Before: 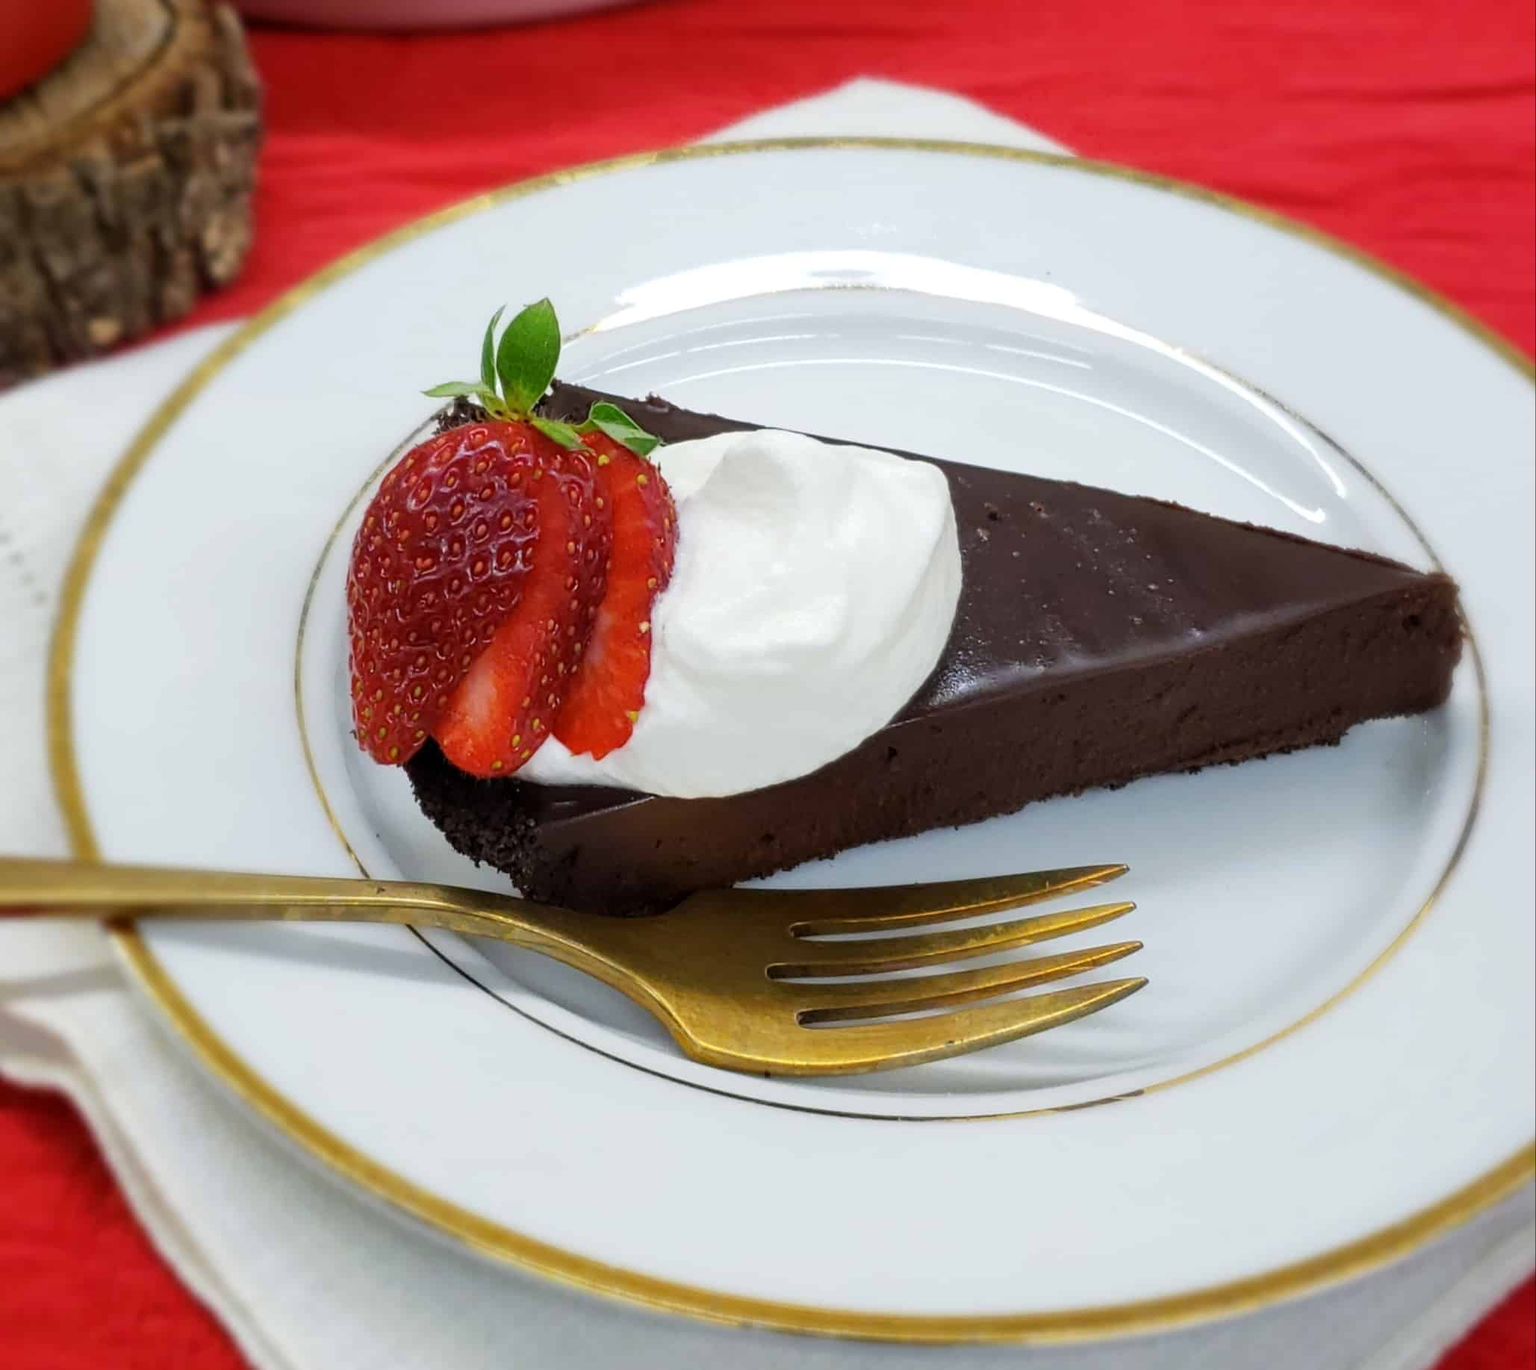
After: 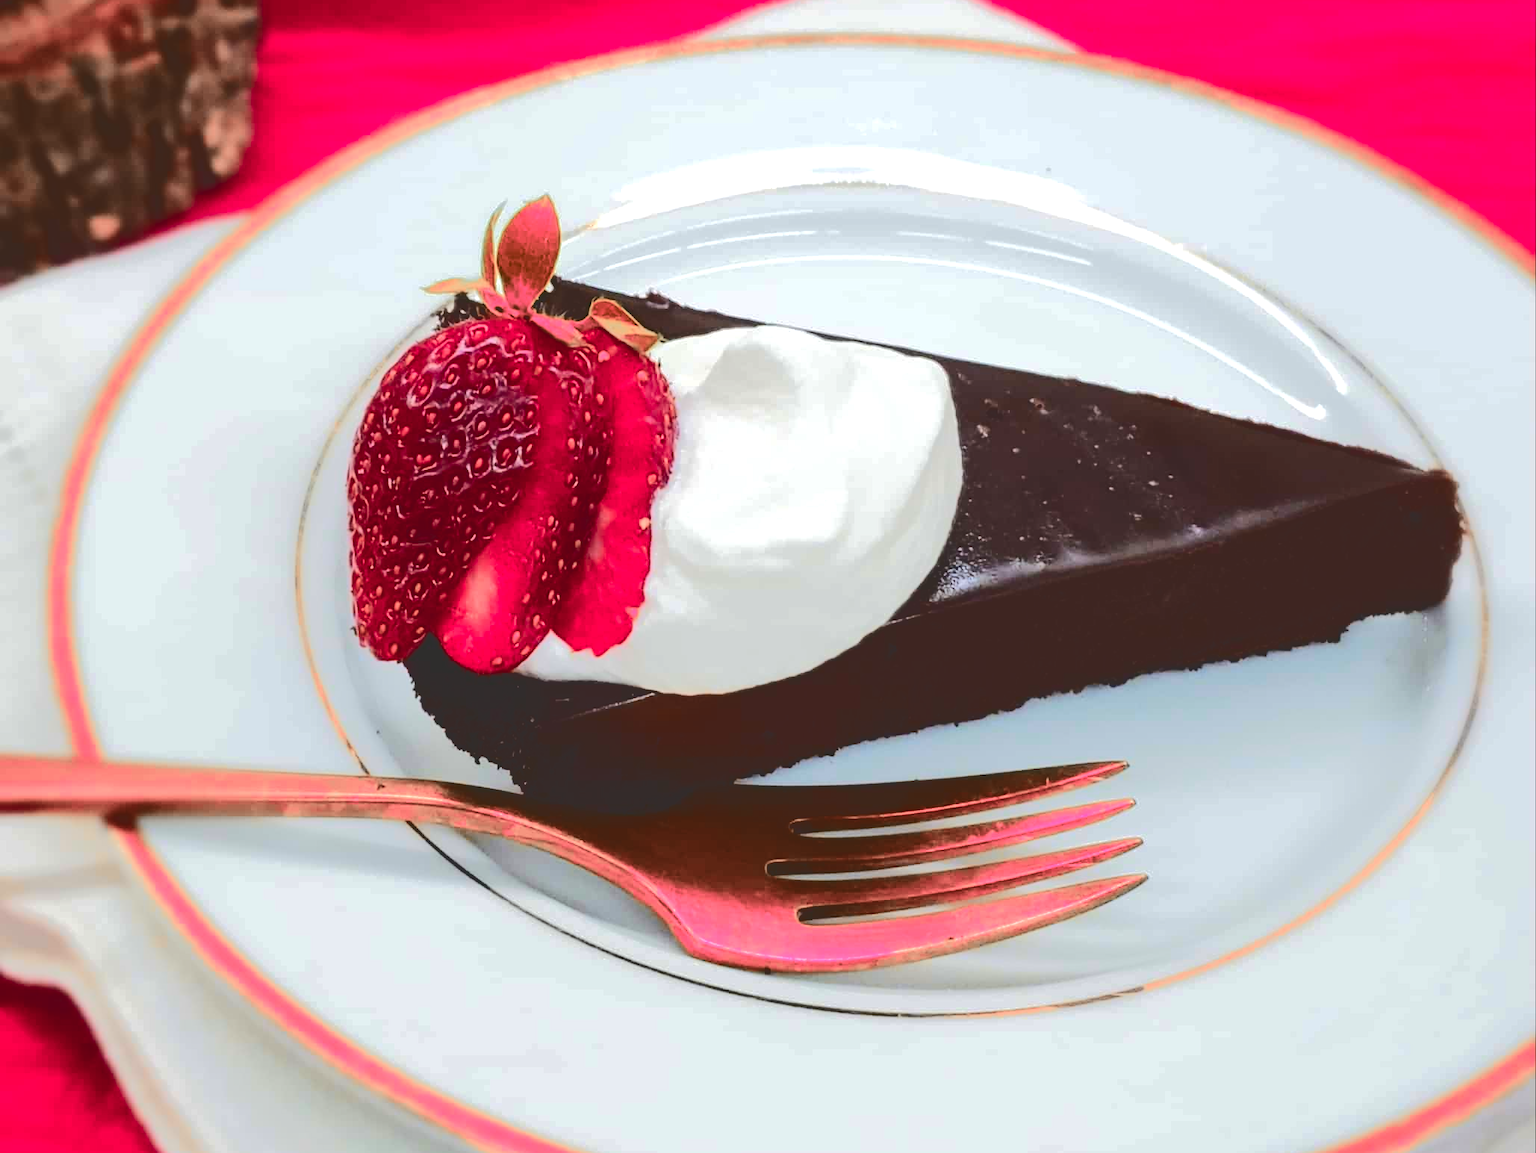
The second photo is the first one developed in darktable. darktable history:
color zones: curves: ch2 [(0, 0.488) (0.143, 0.417) (0.286, 0.212) (0.429, 0.179) (0.571, 0.154) (0.714, 0.415) (0.857, 0.495) (1, 0.488)]
crop: top 7.606%, bottom 8.17%
color balance rgb: shadows lift › chroma 2.005%, shadows lift › hue 48.45°, global offset › luminance 0.472%, global offset › hue 168.77°, perceptual saturation grading › global saturation 29.91%, perceptual brilliance grading › highlights 6.027%, perceptual brilliance grading › mid-tones 16.737%, perceptual brilliance grading › shadows -5.202%
tone curve: curves: ch0 [(0, 0) (0.003, 0.185) (0.011, 0.185) (0.025, 0.187) (0.044, 0.185) (0.069, 0.185) (0.1, 0.18) (0.136, 0.18) (0.177, 0.179) (0.224, 0.202) (0.277, 0.252) (0.335, 0.343) (0.399, 0.452) (0.468, 0.553) (0.543, 0.643) (0.623, 0.717) (0.709, 0.778) (0.801, 0.82) (0.898, 0.856) (1, 1)], color space Lab, independent channels
